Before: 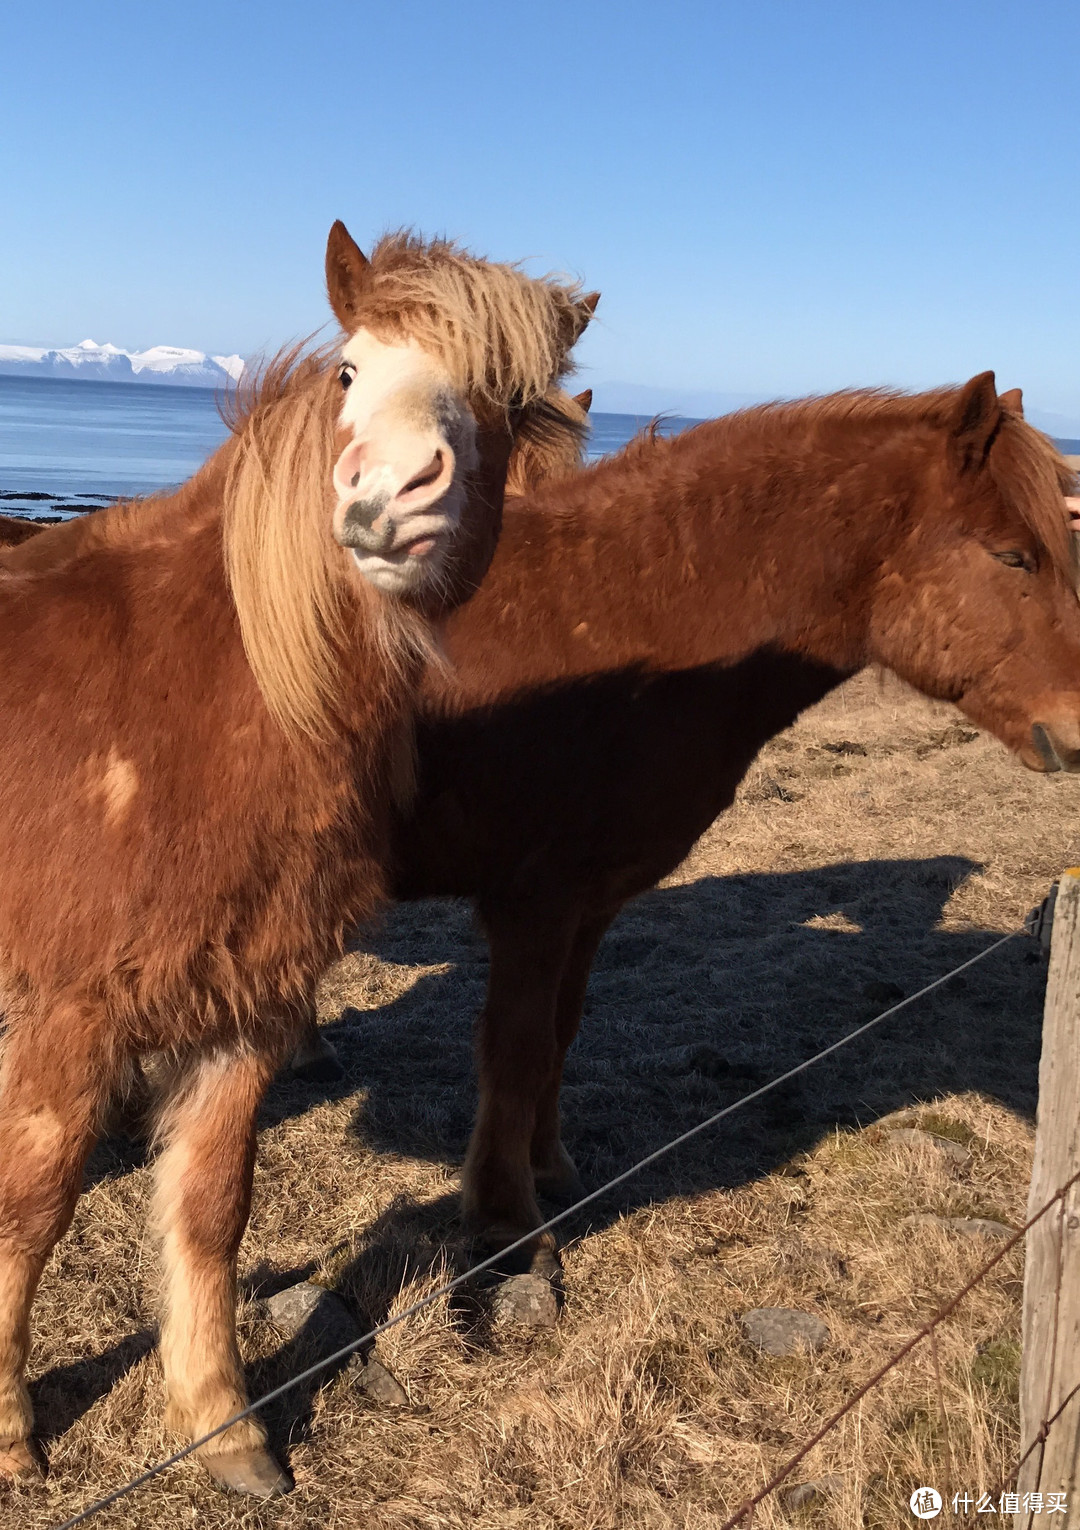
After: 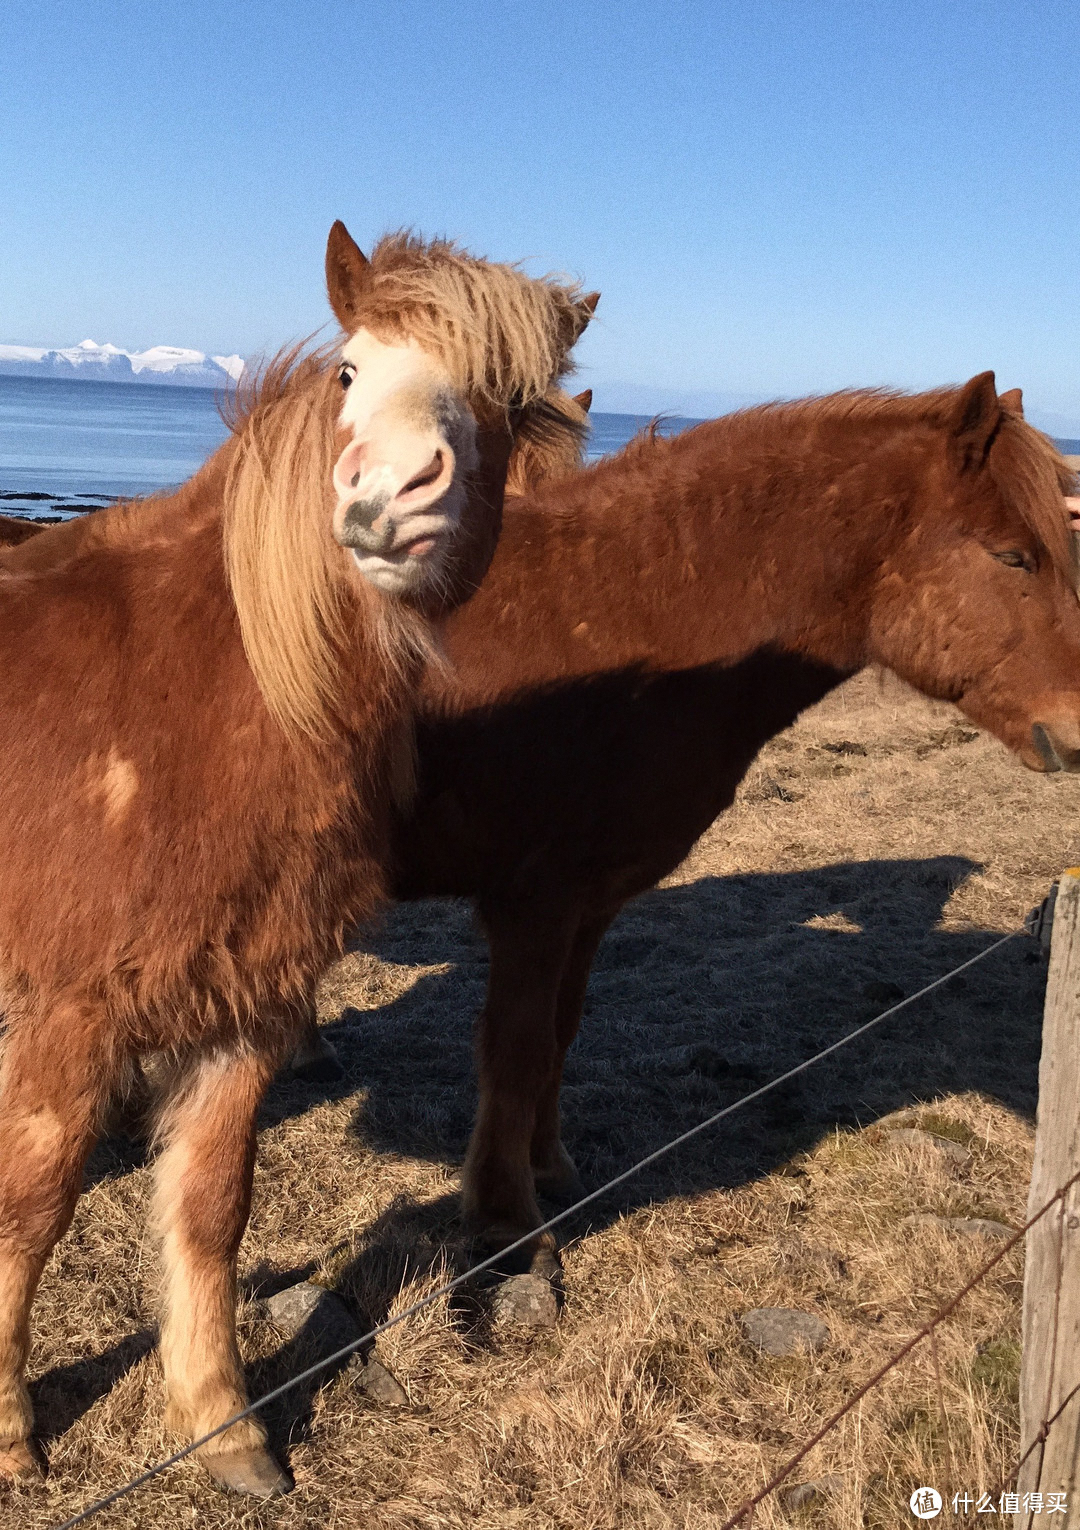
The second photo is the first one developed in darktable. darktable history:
white balance: emerald 1
grain: coarseness 0.09 ISO
